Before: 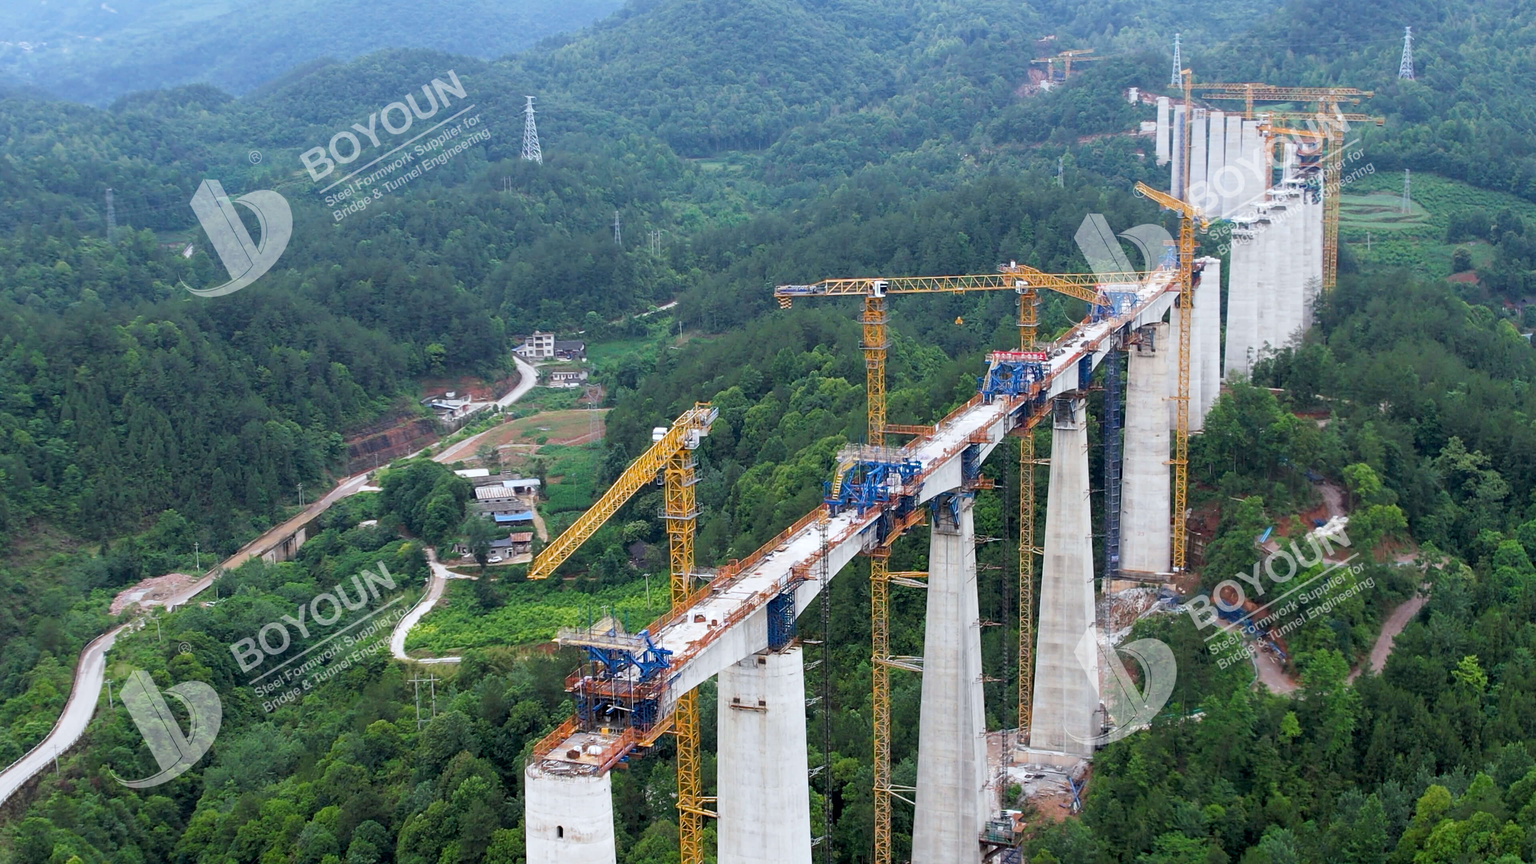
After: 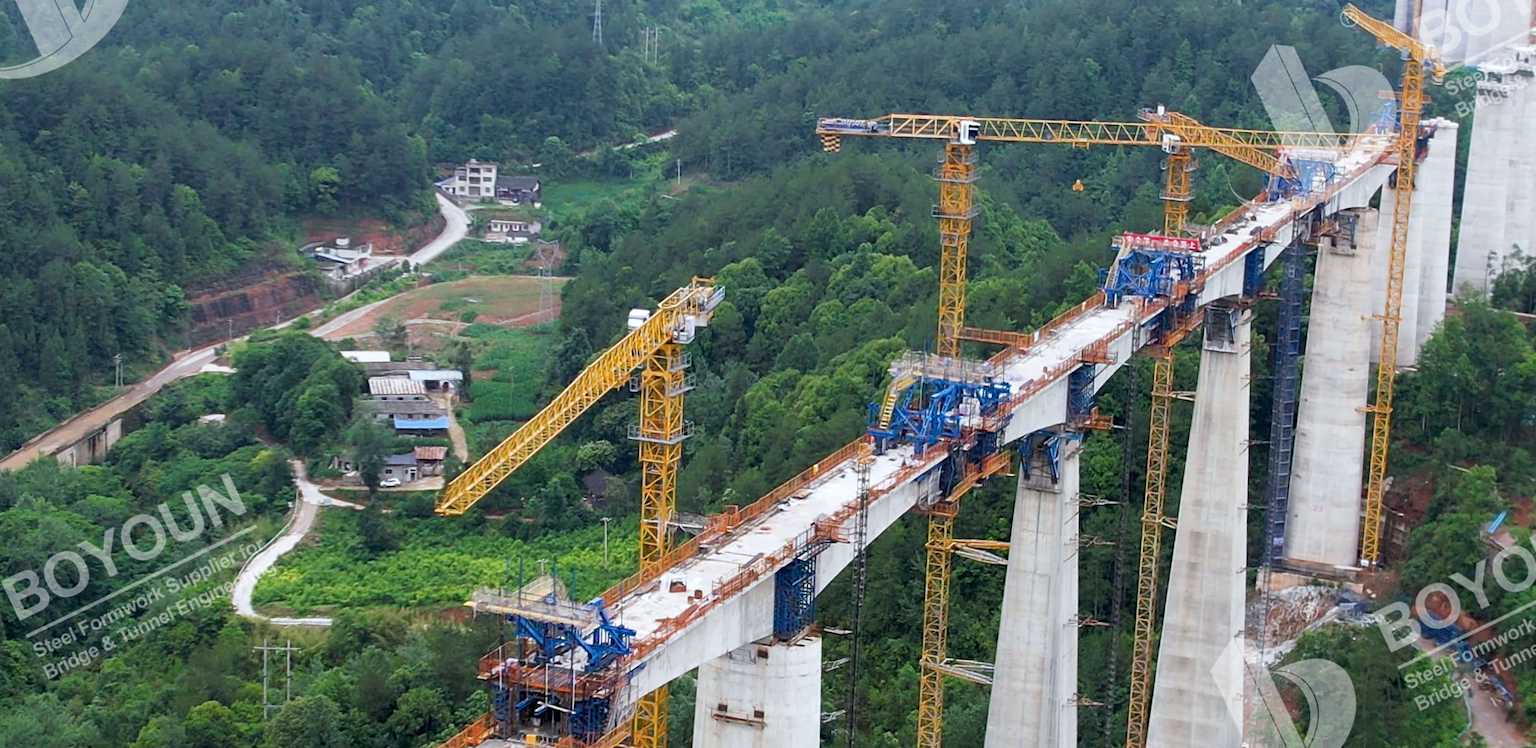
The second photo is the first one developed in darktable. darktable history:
crop and rotate: angle -3.89°, left 9.764%, top 20.619%, right 12.337%, bottom 11.84%
